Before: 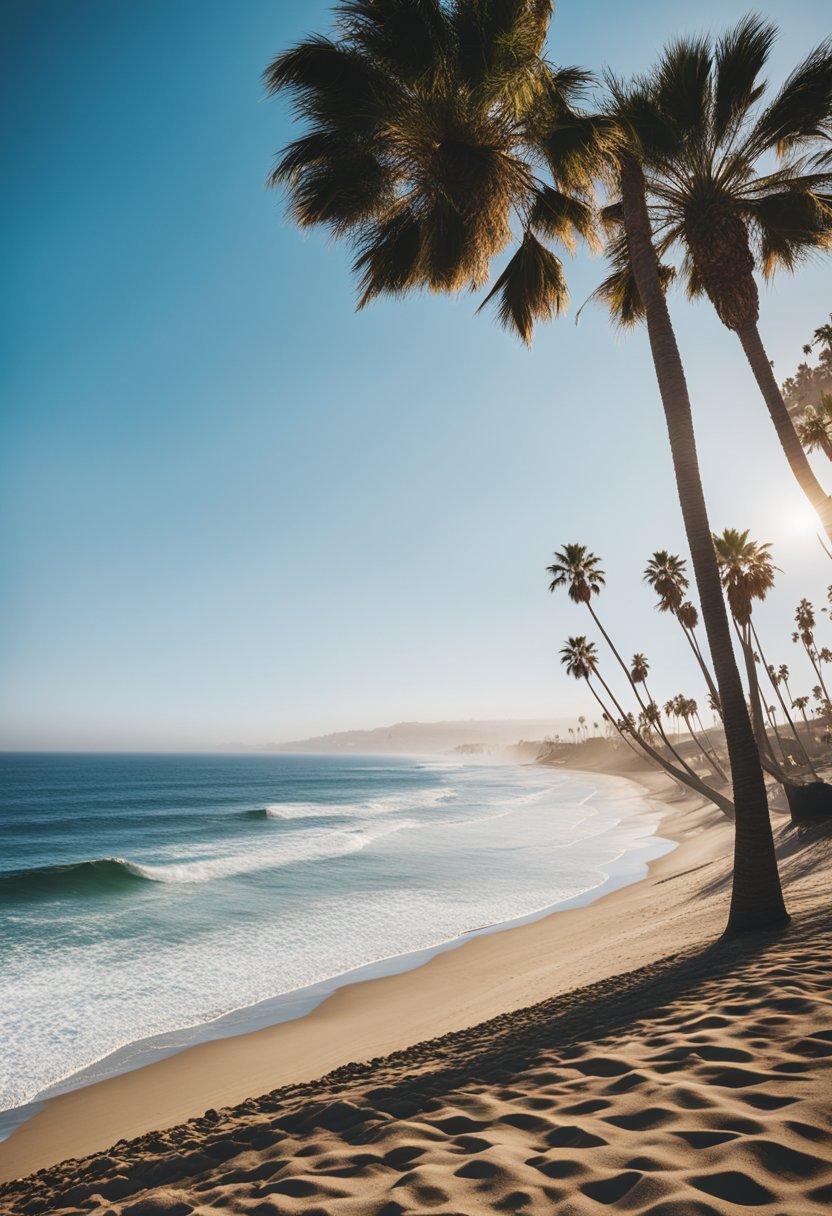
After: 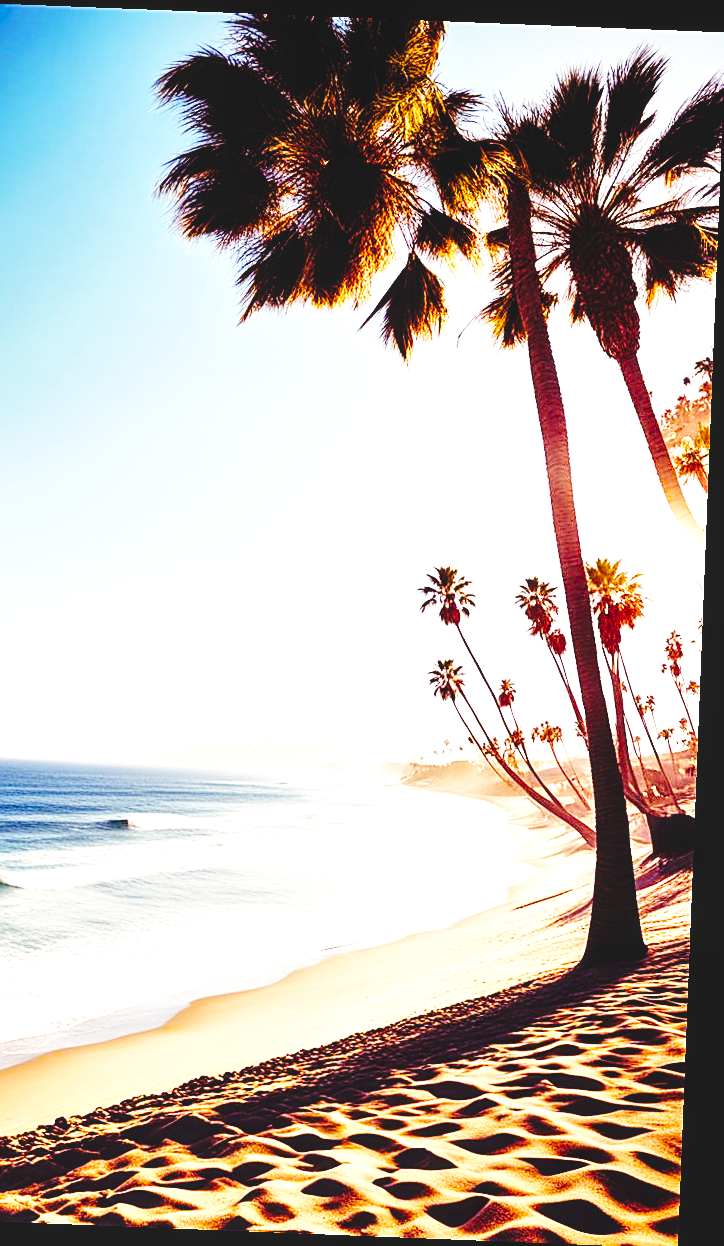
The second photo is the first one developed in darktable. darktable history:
sharpen: on, module defaults
rotate and perspective: rotation 2.27°, automatic cropping off
base curve: curves: ch0 [(0, 0.003) (0.001, 0.002) (0.006, 0.004) (0.02, 0.022) (0.048, 0.086) (0.094, 0.234) (0.162, 0.431) (0.258, 0.629) (0.385, 0.8) (0.548, 0.918) (0.751, 0.988) (1, 1)], preserve colors none
tone curve: curves: ch0 [(0, 0) (0.003, 0.072) (0.011, 0.073) (0.025, 0.072) (0.044, 0.076) (0.069, 0.089) (0.1, 0.103) (0.136, 0.123) (0.177, 0.158) (0.224, 0.21) (0.277, 0.275) (0.335, 0.372) (0.399, 0.463) (0.468, 0.556) (0.543, 0.633) (0.623, 0.712) (0.709, 0.795) (0.801, 0.869) (0.898, 0.942) (1, 1)], preserve colors none
crop: left 17.582%, bottom 0.031%
local contrast: highlights 99%, shadows 86%, detail 160%, midtone range 0.2
color balance rgb: shadows lift › luminance -21.66%, shadows lift › chroma 8.98%, shadows lift › hue 283.37°, power › chroma 1.55%, power › hue 25.59°, highlights gain › luminance 6.08%, highlights gain › chroma 2.55%, highlights gain › hue 90°, global offset › luminance -0.87%, perceptual saturation grading › global saturation 27.49%, perceptual saturation grading › highlights -28.39%, perceptual saturation grading › mid-tones 15.22%, perceptual saturation grading › shadows 33.98%, perceptual brilliance grading › highlights 10%, perceptual brilliance grading › mid-tones 5%
